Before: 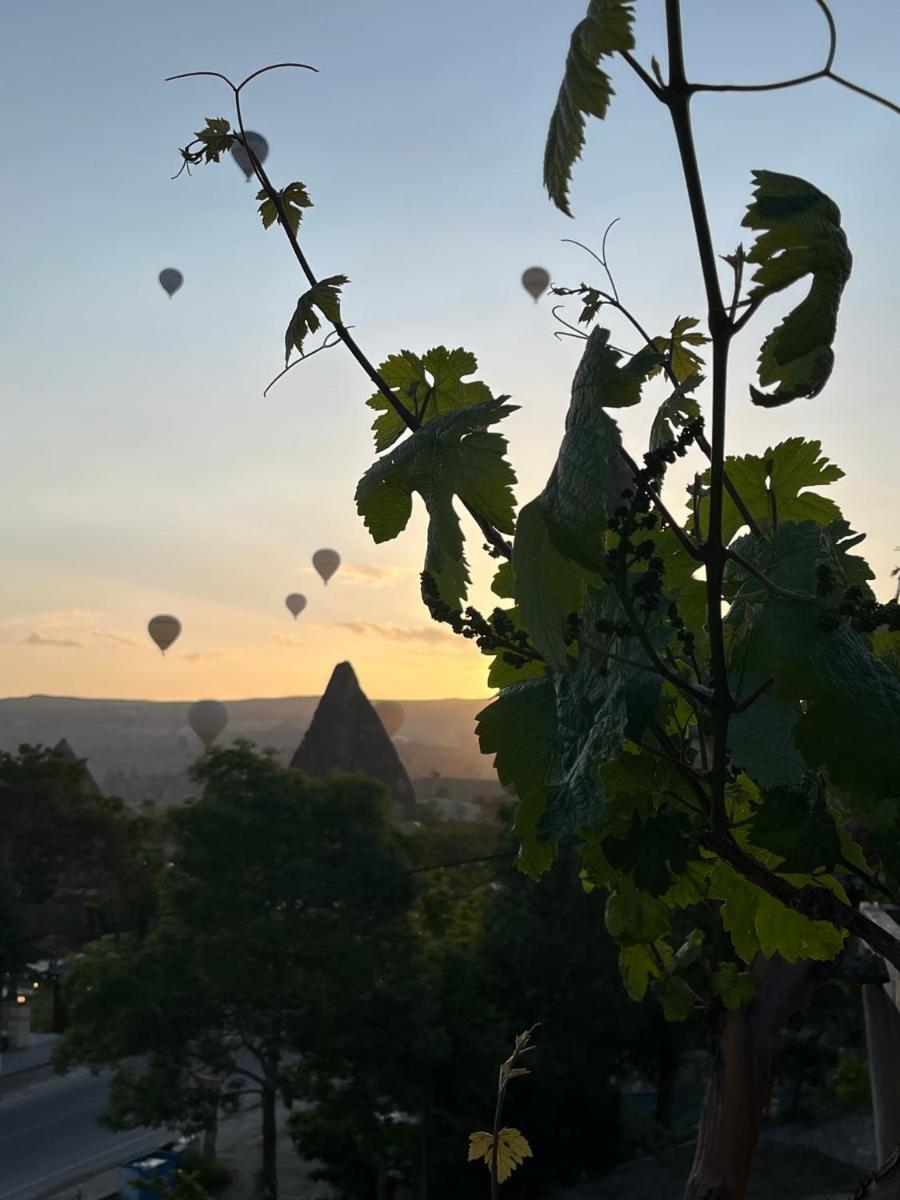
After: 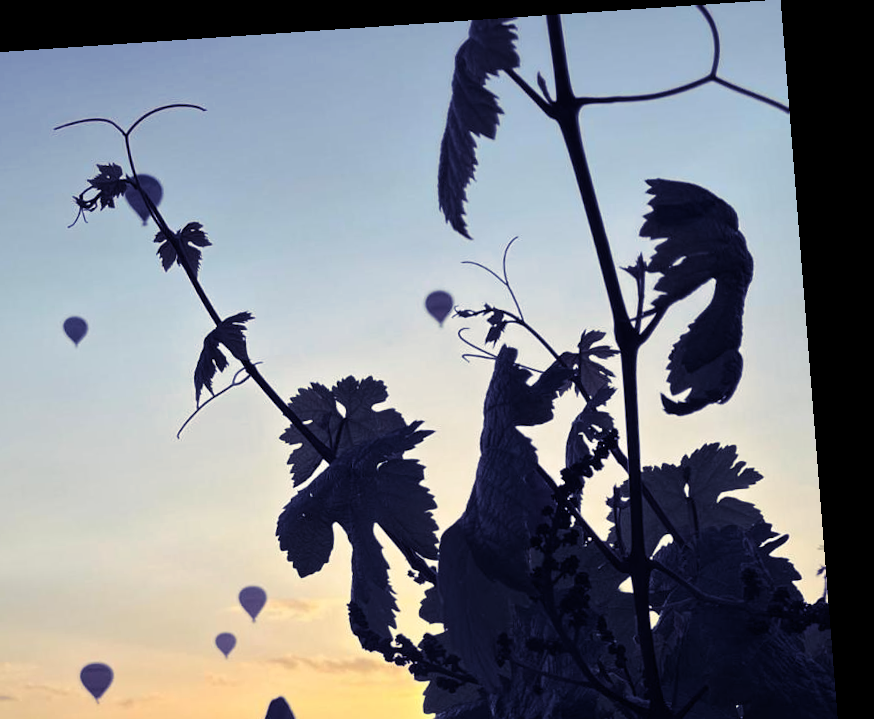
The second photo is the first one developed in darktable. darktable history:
crop and rotate: left 11.812%, bottom 42.776%
split-toning: shadows › hue 242.67°, shadows › saturation 0.733, highlights › hue 45.33°, highlights › saturation 0.667, balance -53.304, compress 21.15%
tone equalizer: on, module defaults
rotate and perspective: rotation -4.2°, shear 0.006, automatic cropping off
